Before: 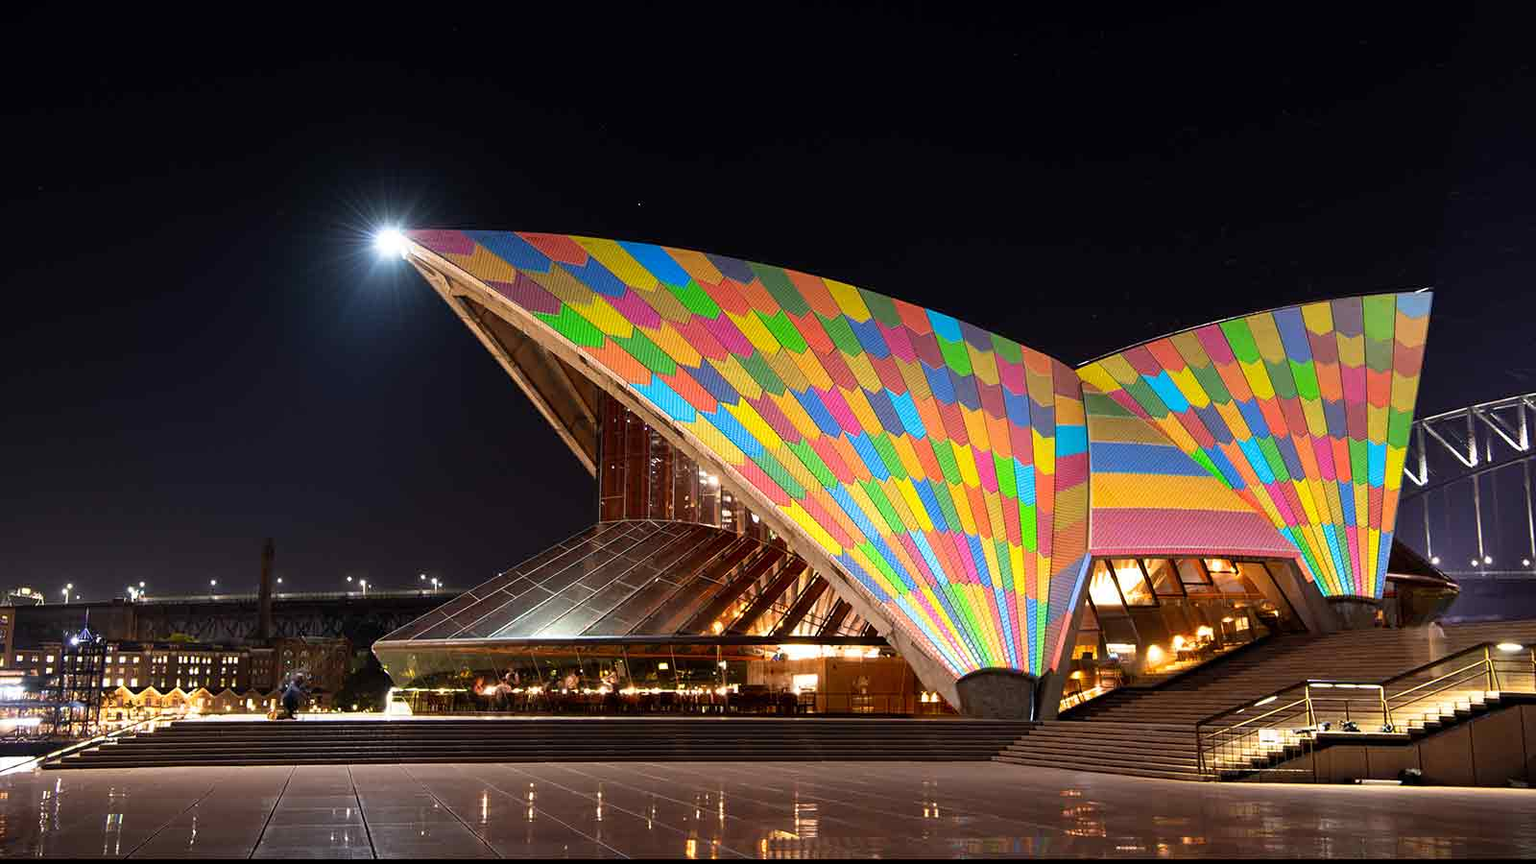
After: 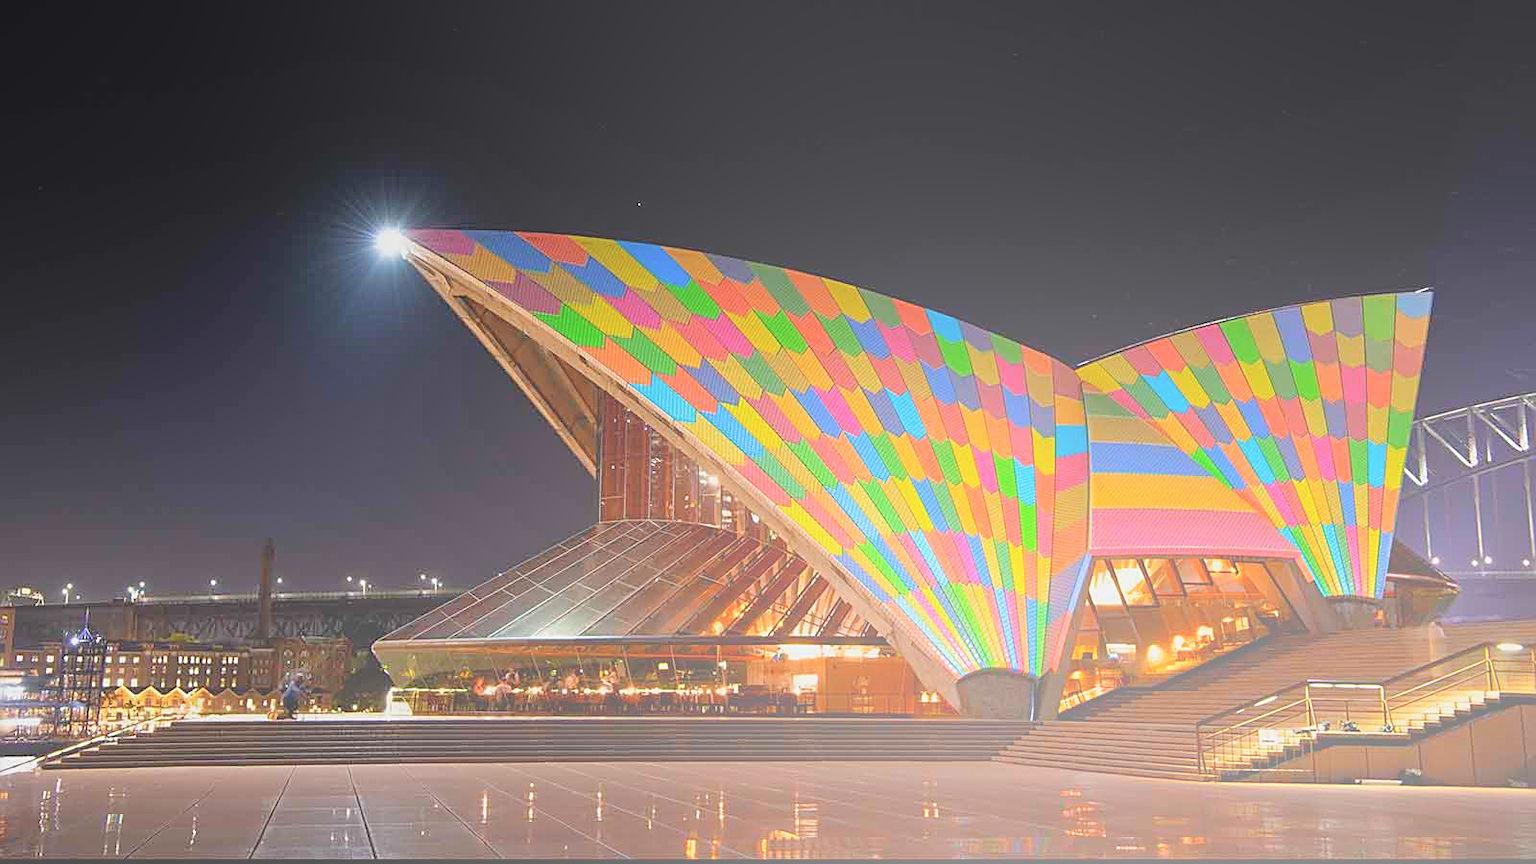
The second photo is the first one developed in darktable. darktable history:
sharpen: on, module defaults
tone equalizer: -8 EV 0.25 EV, -7 EV 0.417 EV, -6 EV 0.417 EV, -5 EV 0.25 EV, -3 EV -0.25 EV, -2 EV -0.417 EV, -1 EV -0.417 EV, +0 EV -0.25 EV, edges refinement/feathering 500, mask exposure compensation -1.57 EV, preserve details guided filter
bloom: size 70%, threshold 25%, strength 70%
